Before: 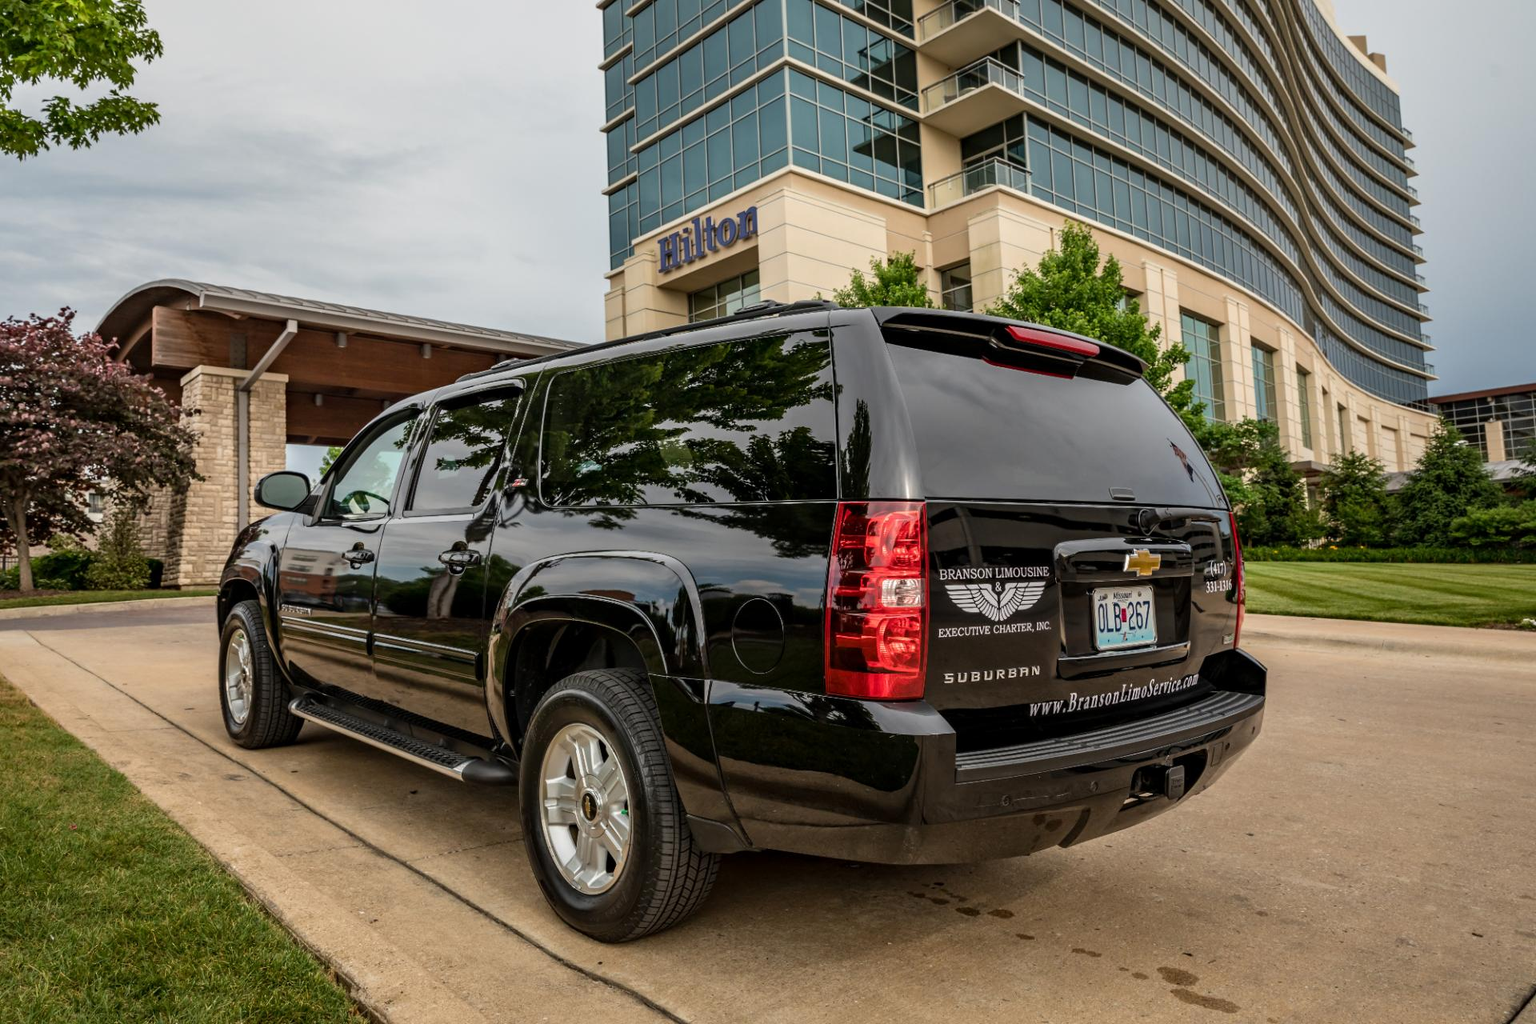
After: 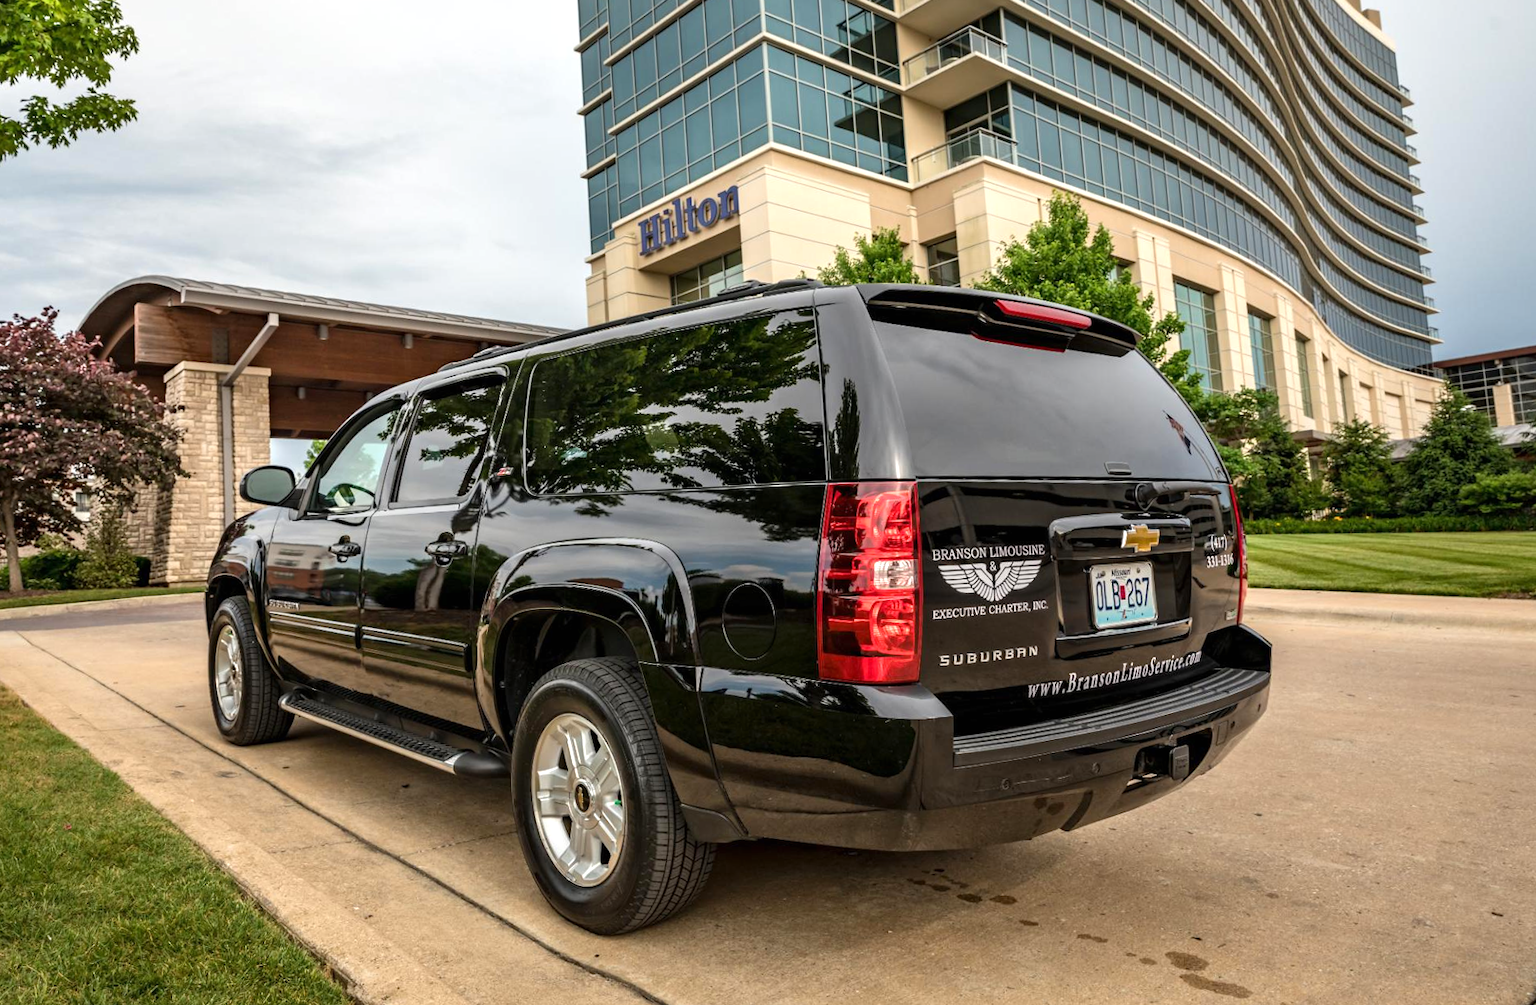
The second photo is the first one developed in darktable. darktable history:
rotate and perspective: rotation -1.32°, lens shift (horizontal) -0.031, crop left 0.015, crop right 0.985, crop top 0.047, crop bottom 0.982
exposure: black level correction 0, exposure 0.5 EV, compensate exposure bias true, compensate highlight preservation false
